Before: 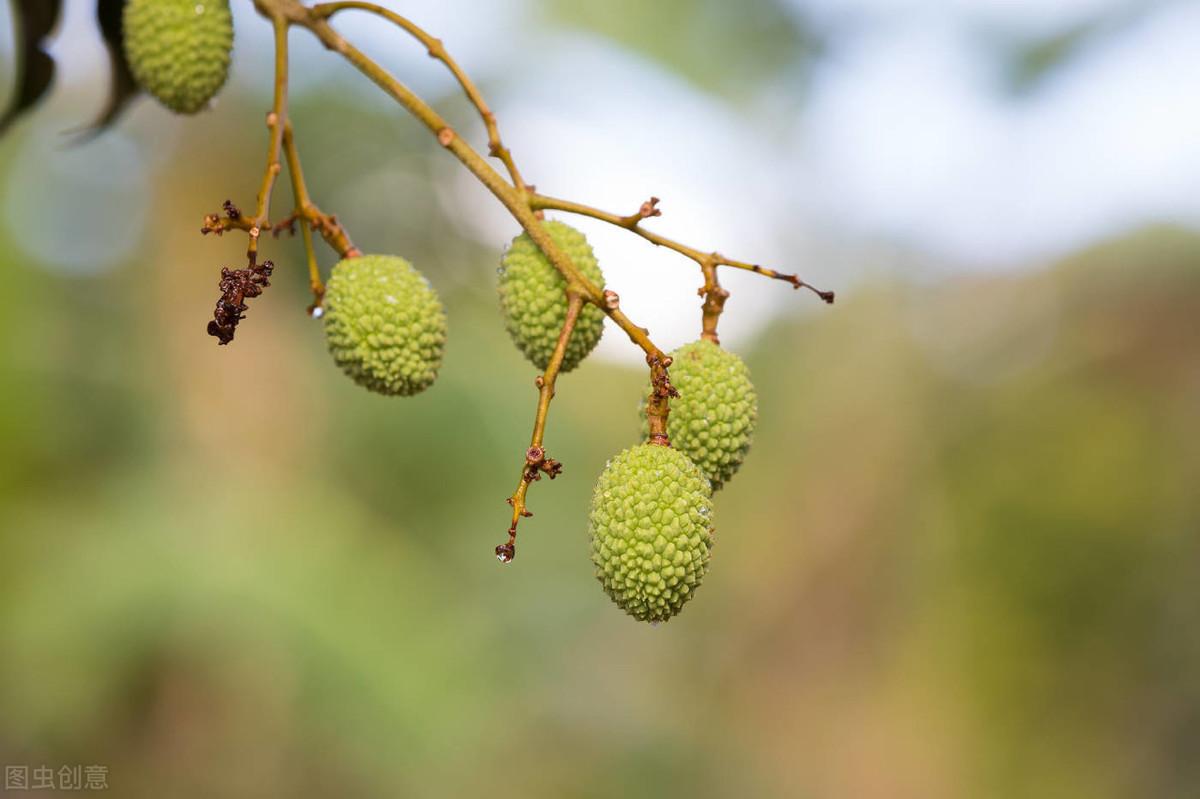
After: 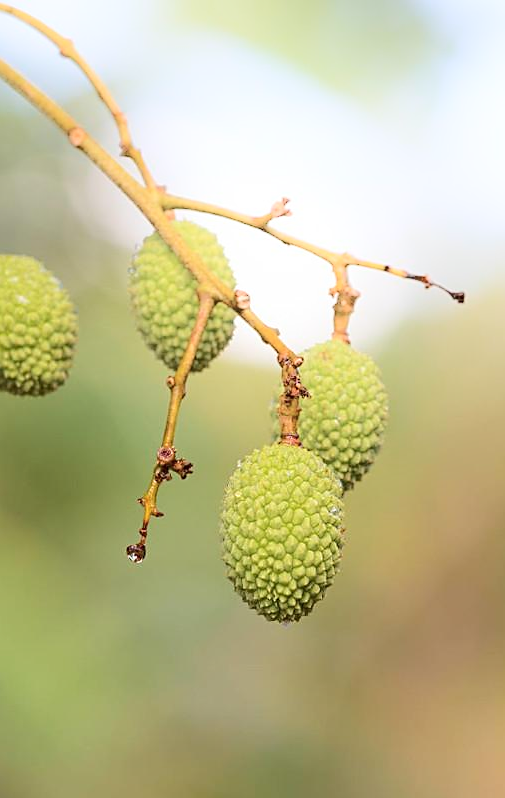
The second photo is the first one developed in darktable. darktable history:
shadows and highlights: shadows -89.84, highlights 89.7, soften with gaussian
crop: left 30.766%, right 27.077%
sharpen: on, module defaults
